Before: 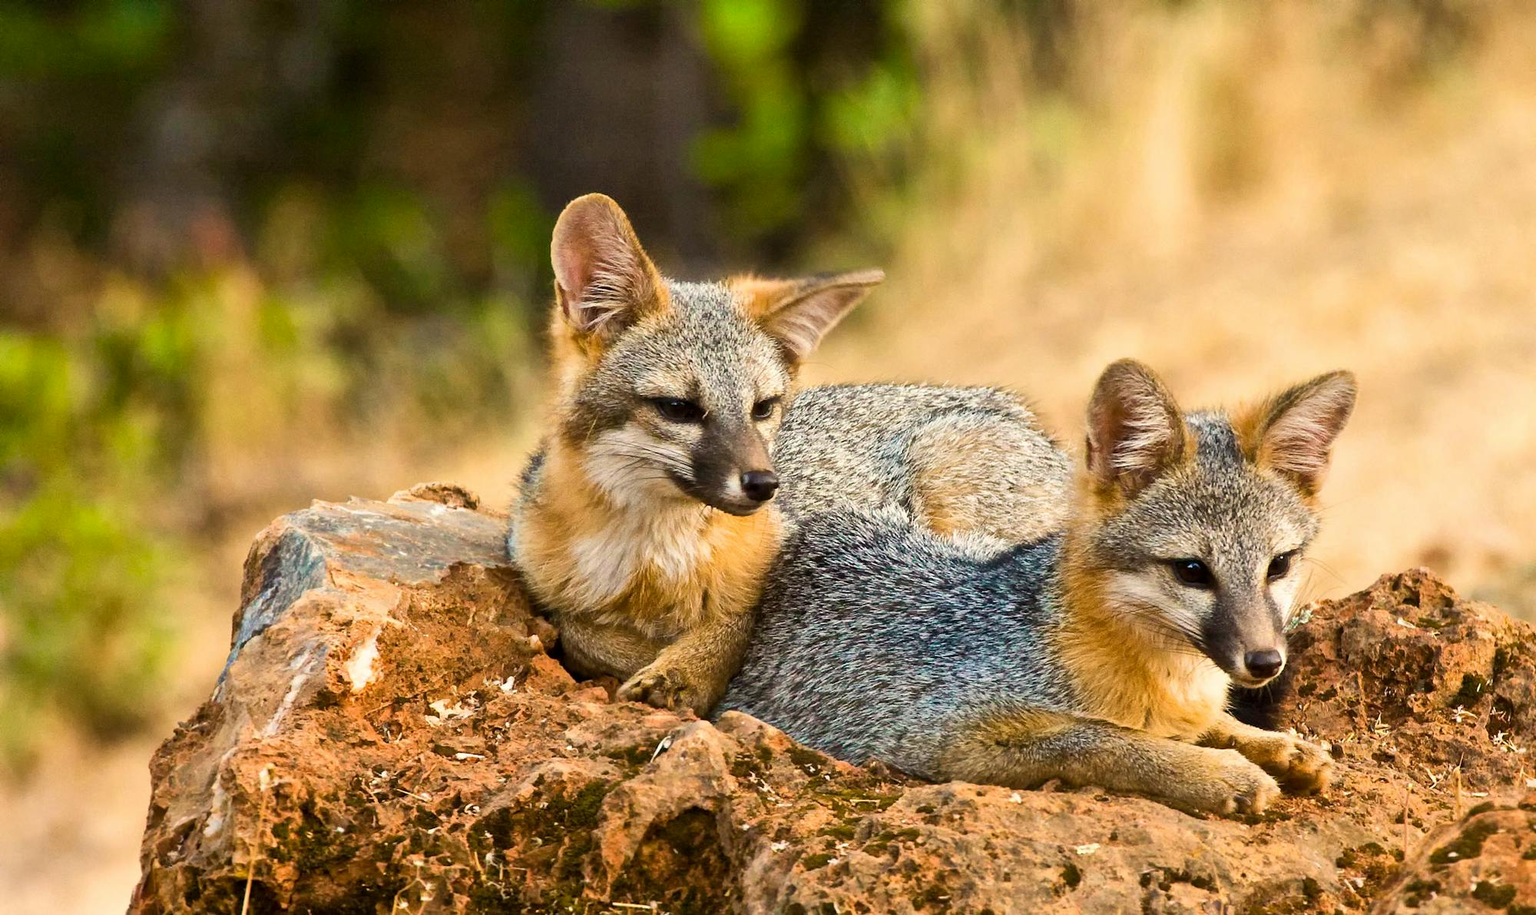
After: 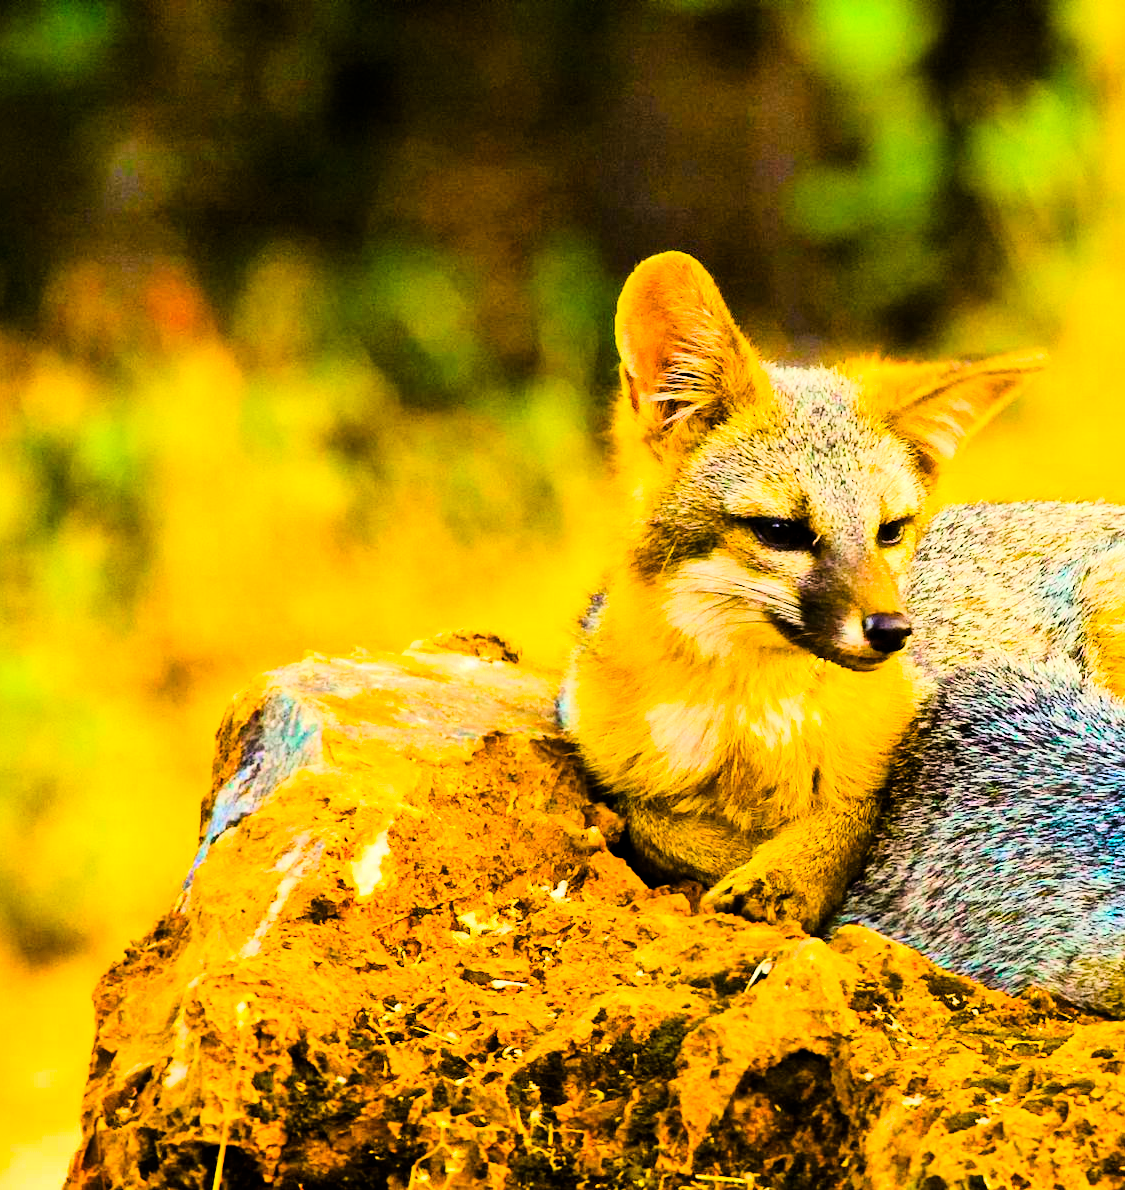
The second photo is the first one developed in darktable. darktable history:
crop: left 5.114%, right 38.589%
tone curve: curves: ch0 [(0, 0) (0.004, 0) (0.133, 0.071) (0.325, 0.456) (0.832, 0.957) (1, 1)], color space Lab, linked channels, preserve colors none
color balance rgb: linear chroma grading › global chroma 42%, perceptual saturation grading › global saturation 42%, global vibrance 33%
